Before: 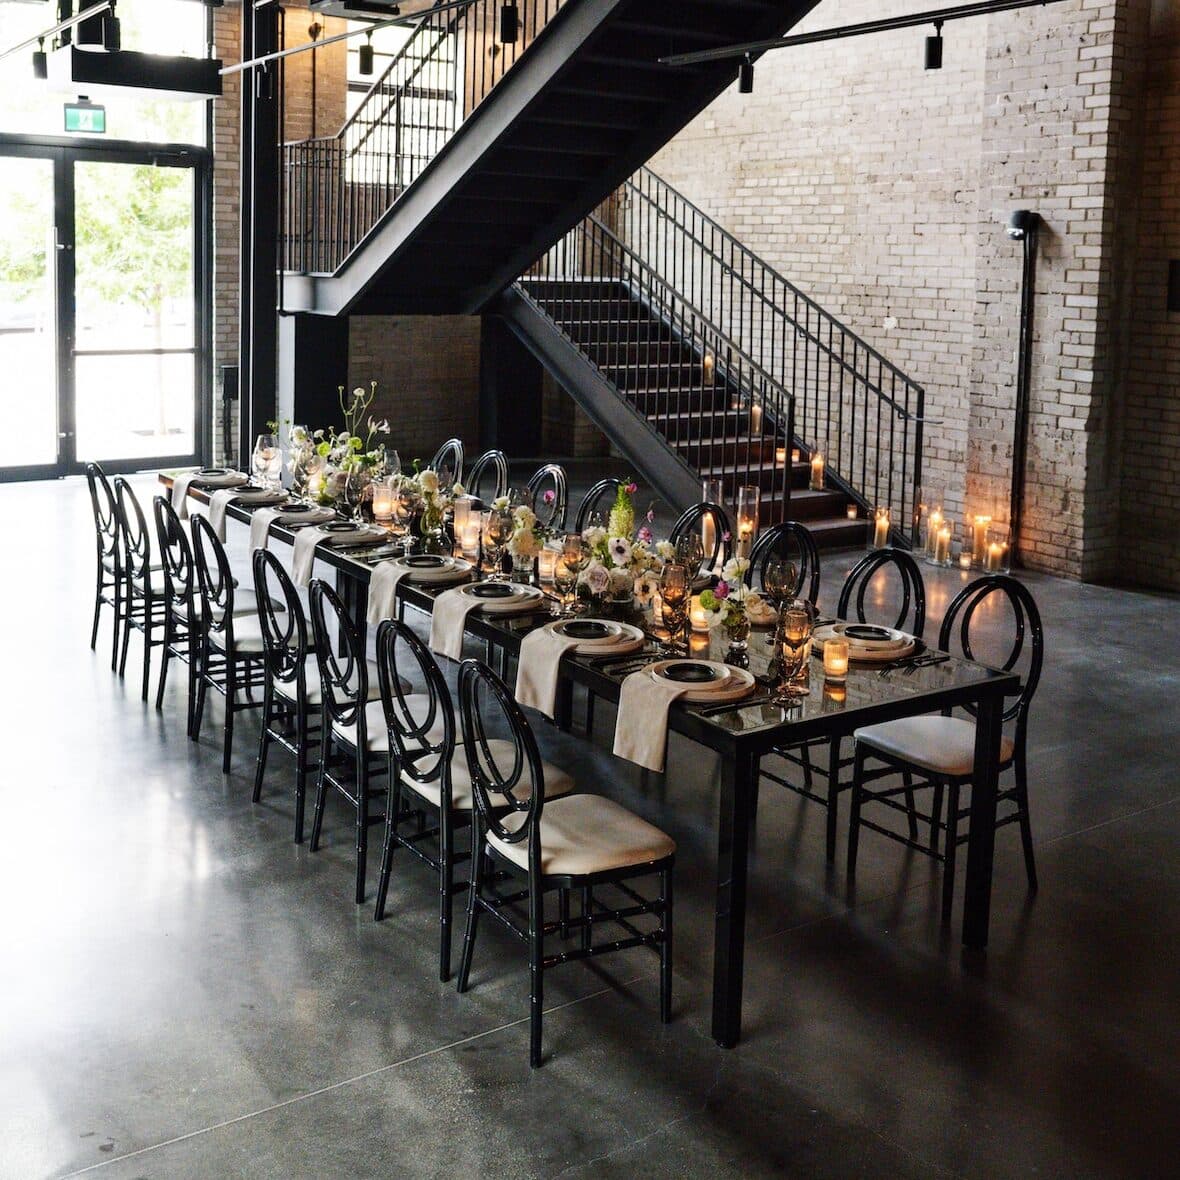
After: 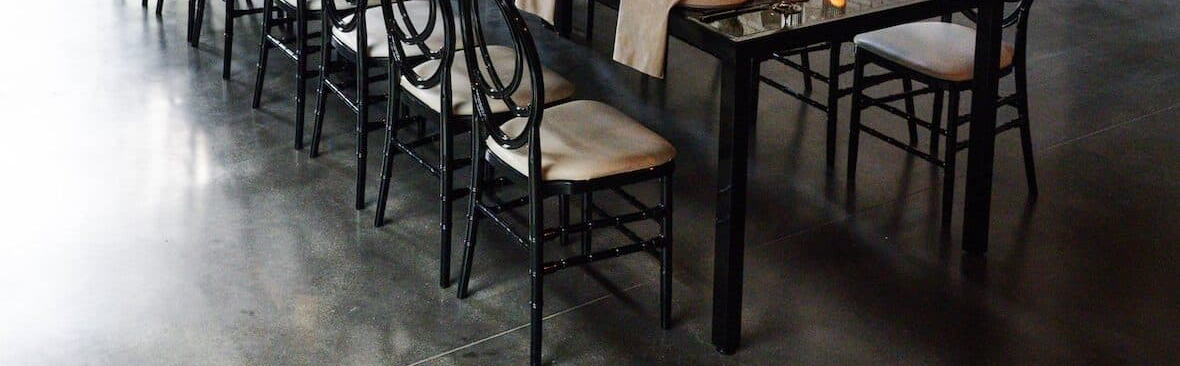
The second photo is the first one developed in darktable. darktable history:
crop and rotate: top 58.837%, bottom 10.126%
